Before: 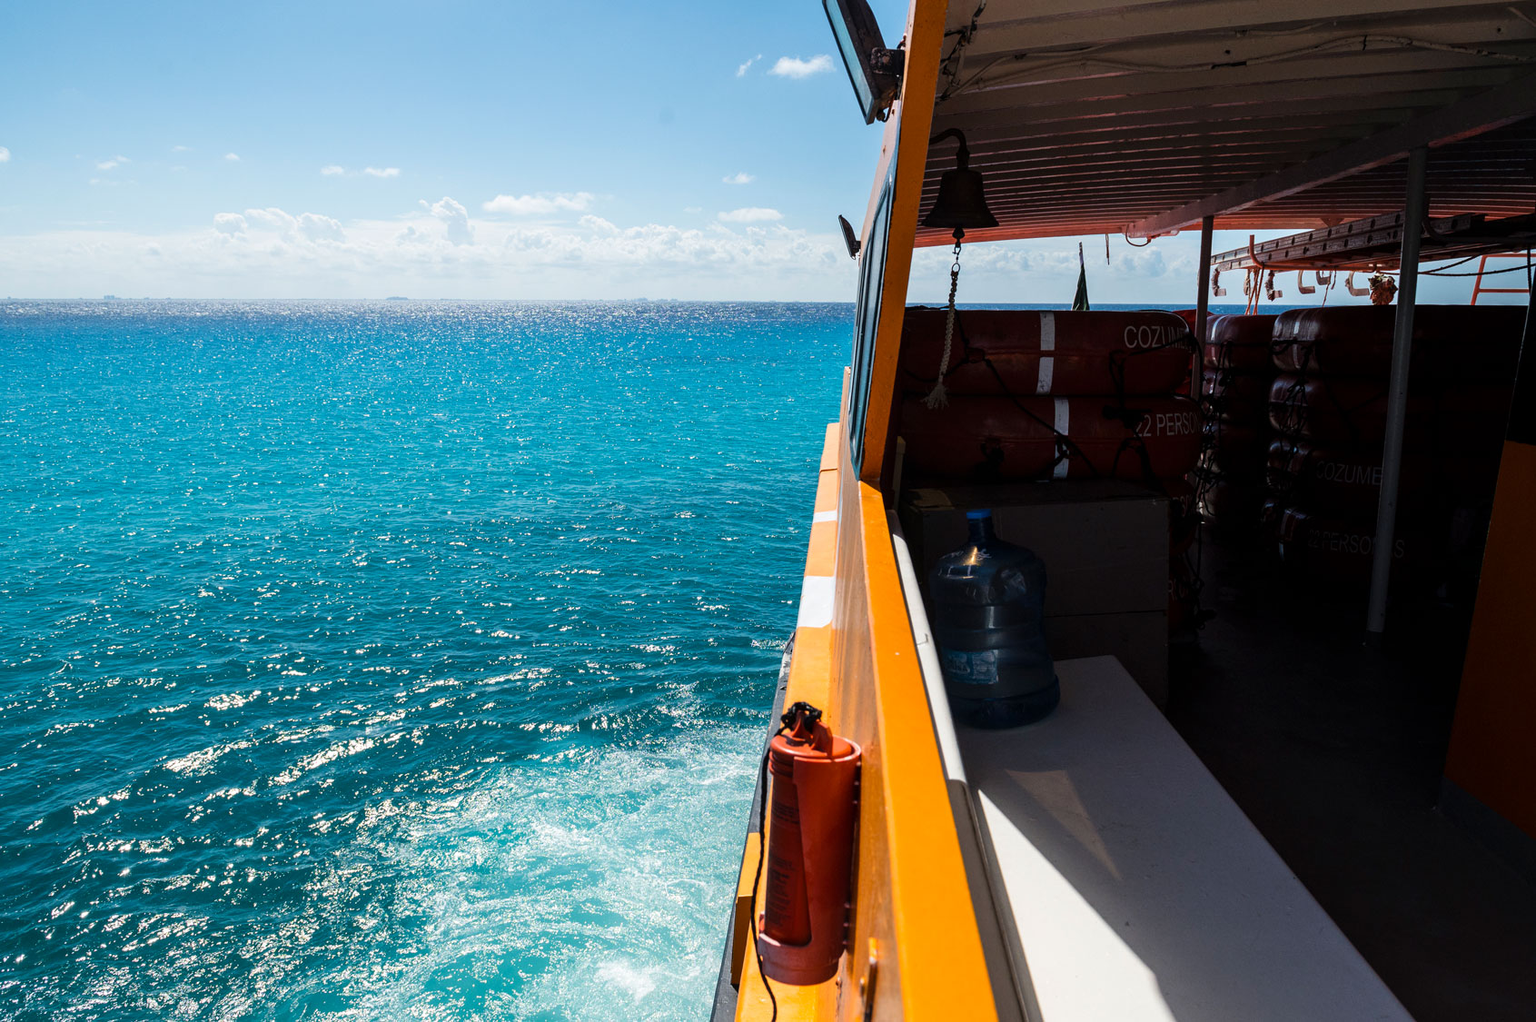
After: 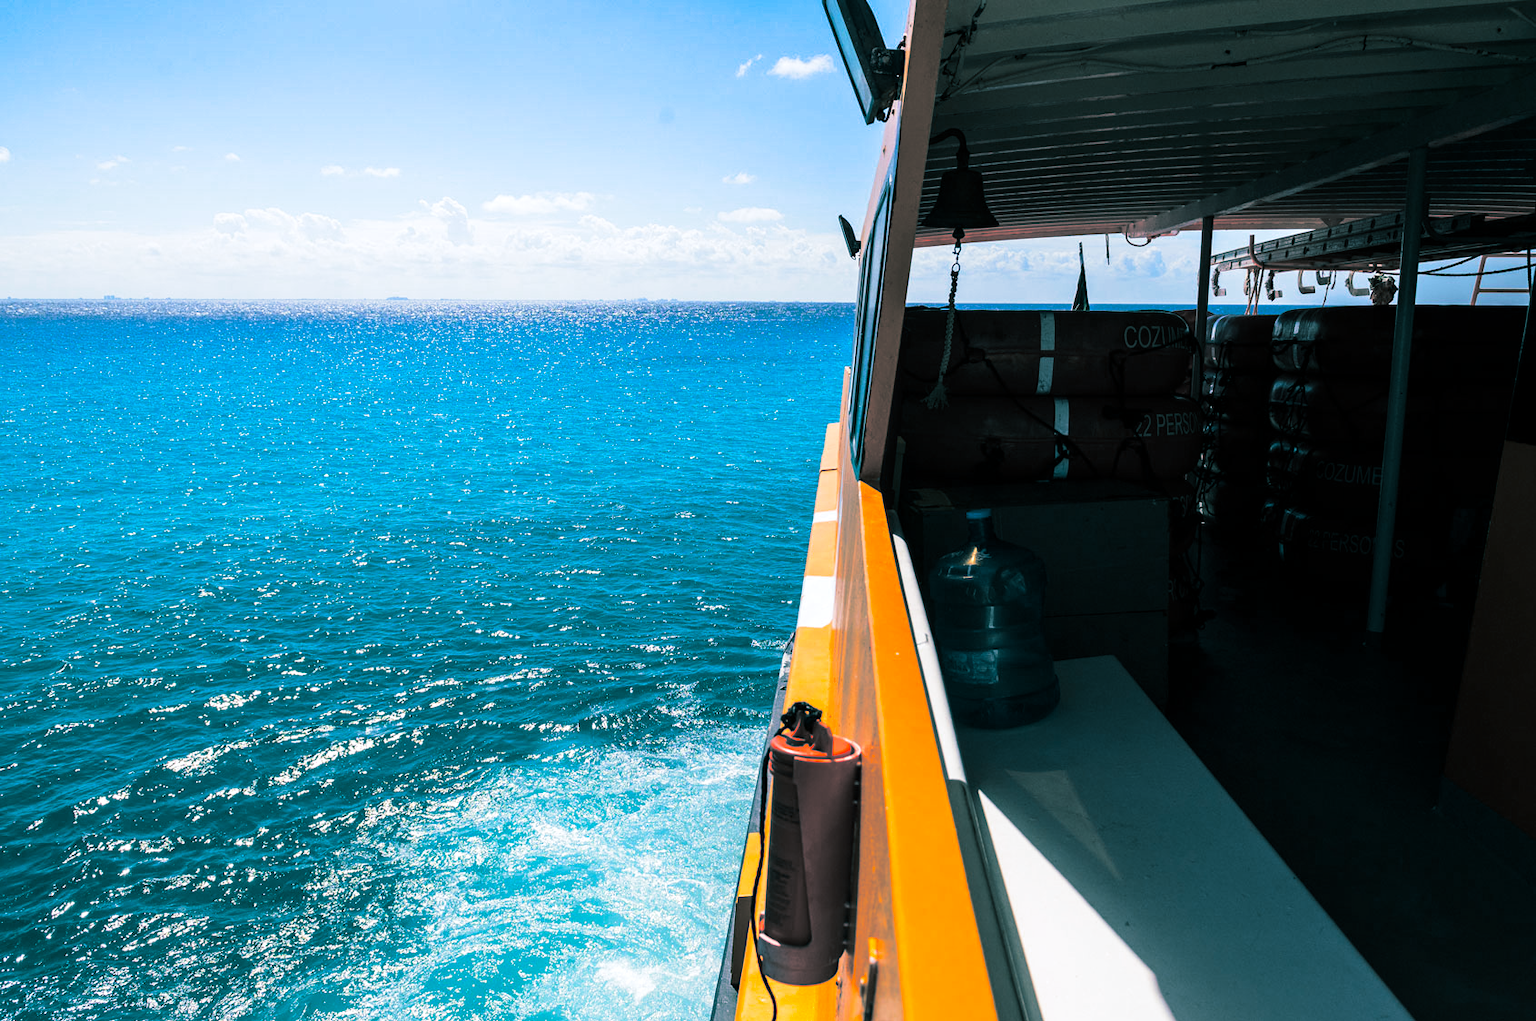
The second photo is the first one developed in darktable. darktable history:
split-toning: shadows › hue 186.43°, highlights › hue 49.29°, compress 30.29%
white balance: red 0.984, blue 1.059
contrast brightness saturation: contrast 0.16, saturation 0.32
